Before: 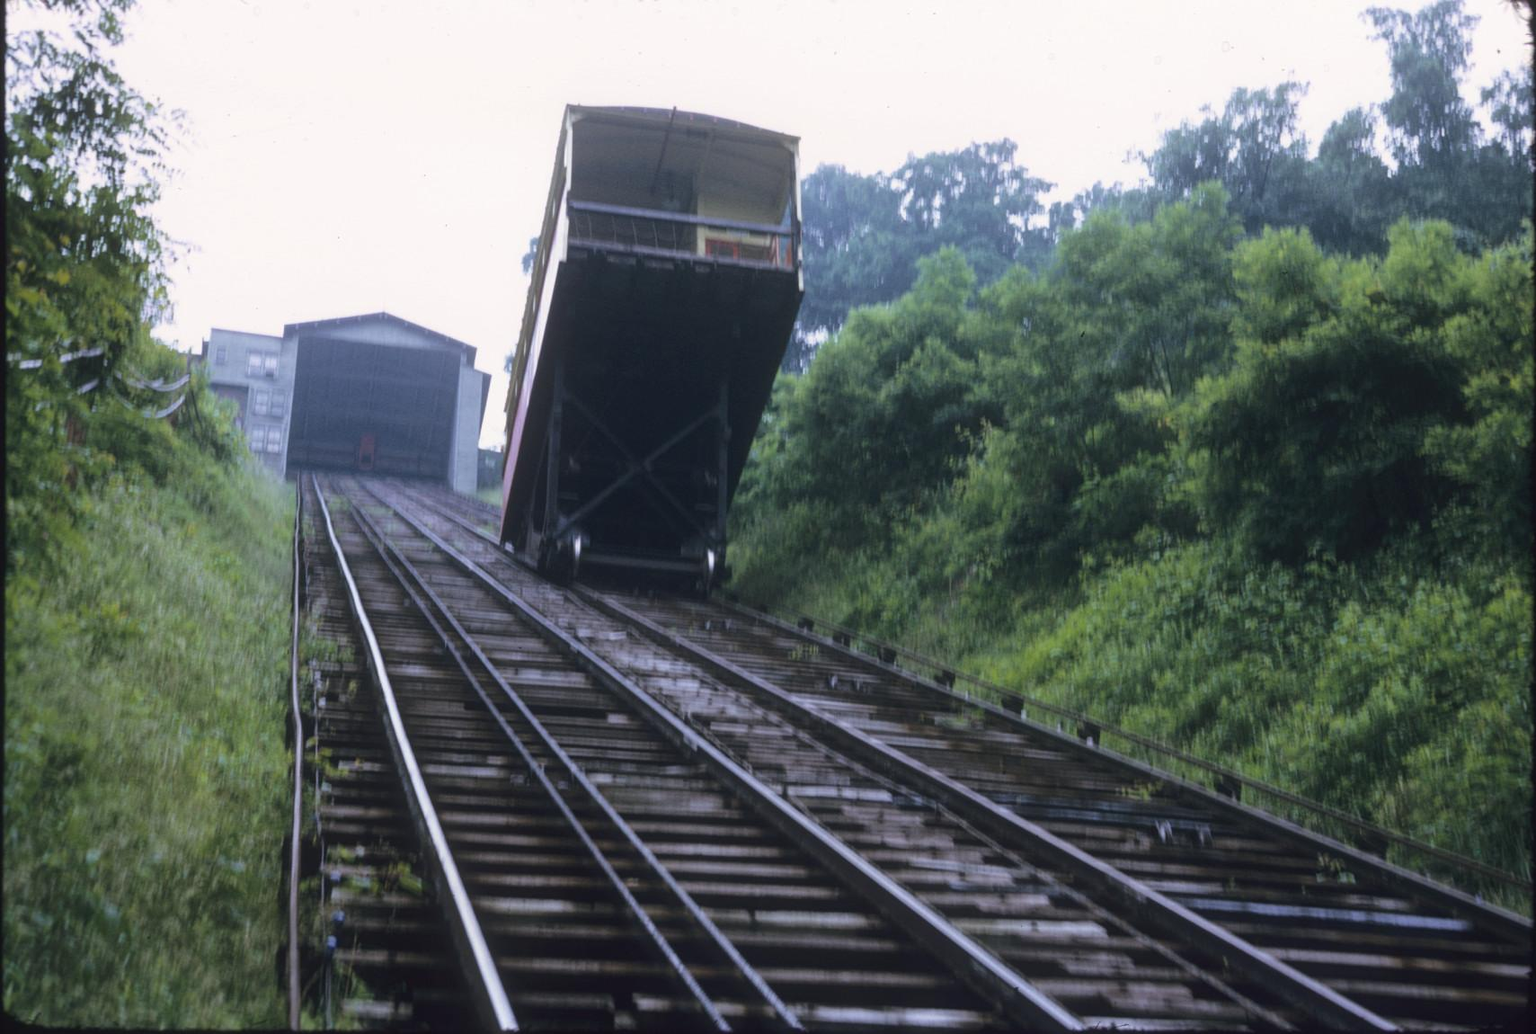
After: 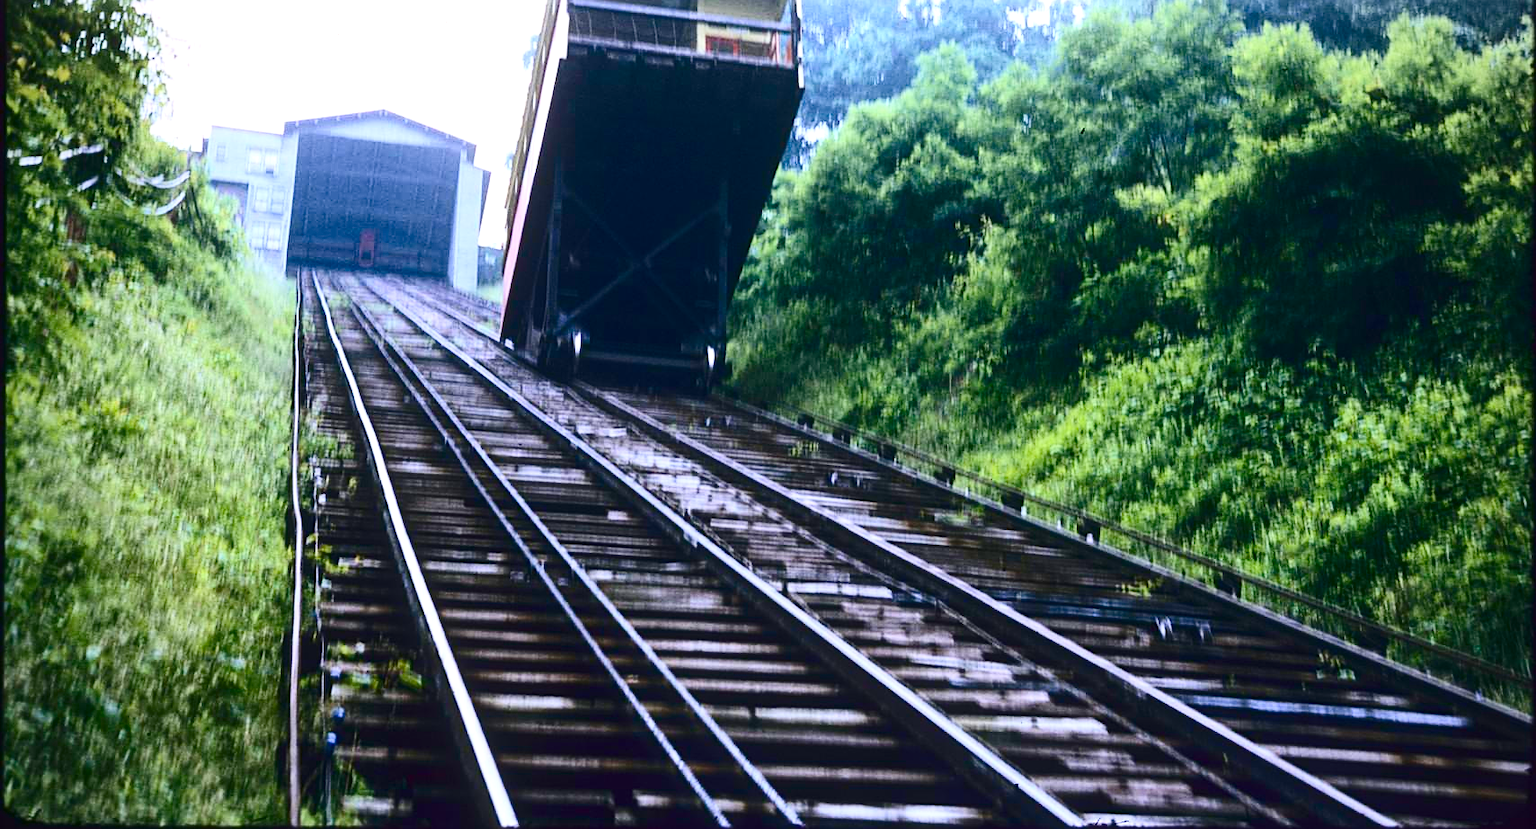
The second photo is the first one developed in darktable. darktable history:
crop and rotate: top 19.706%
color balance rgb: perceptual saturation grading › global saturation 24.971%, perceptual saturation grading › highlights -50.498%, perceptual saturation grading › shadows 30.834%, global vibrance 40.56%
sharpen: on, module defaults
exposure: black level correction 0, exposure 0.699 EV, compensate highlight preservation false
contrast brightness saturation: contrast 0.411, brightness 0.052, saturation 0.263
local contrast: mode bilateral grid, contrast 21, coarseness 50, detail 119%, midtone range 0.2
vignetting: brightness -0.193, saturation -0.302, width/height ratio 1.094
